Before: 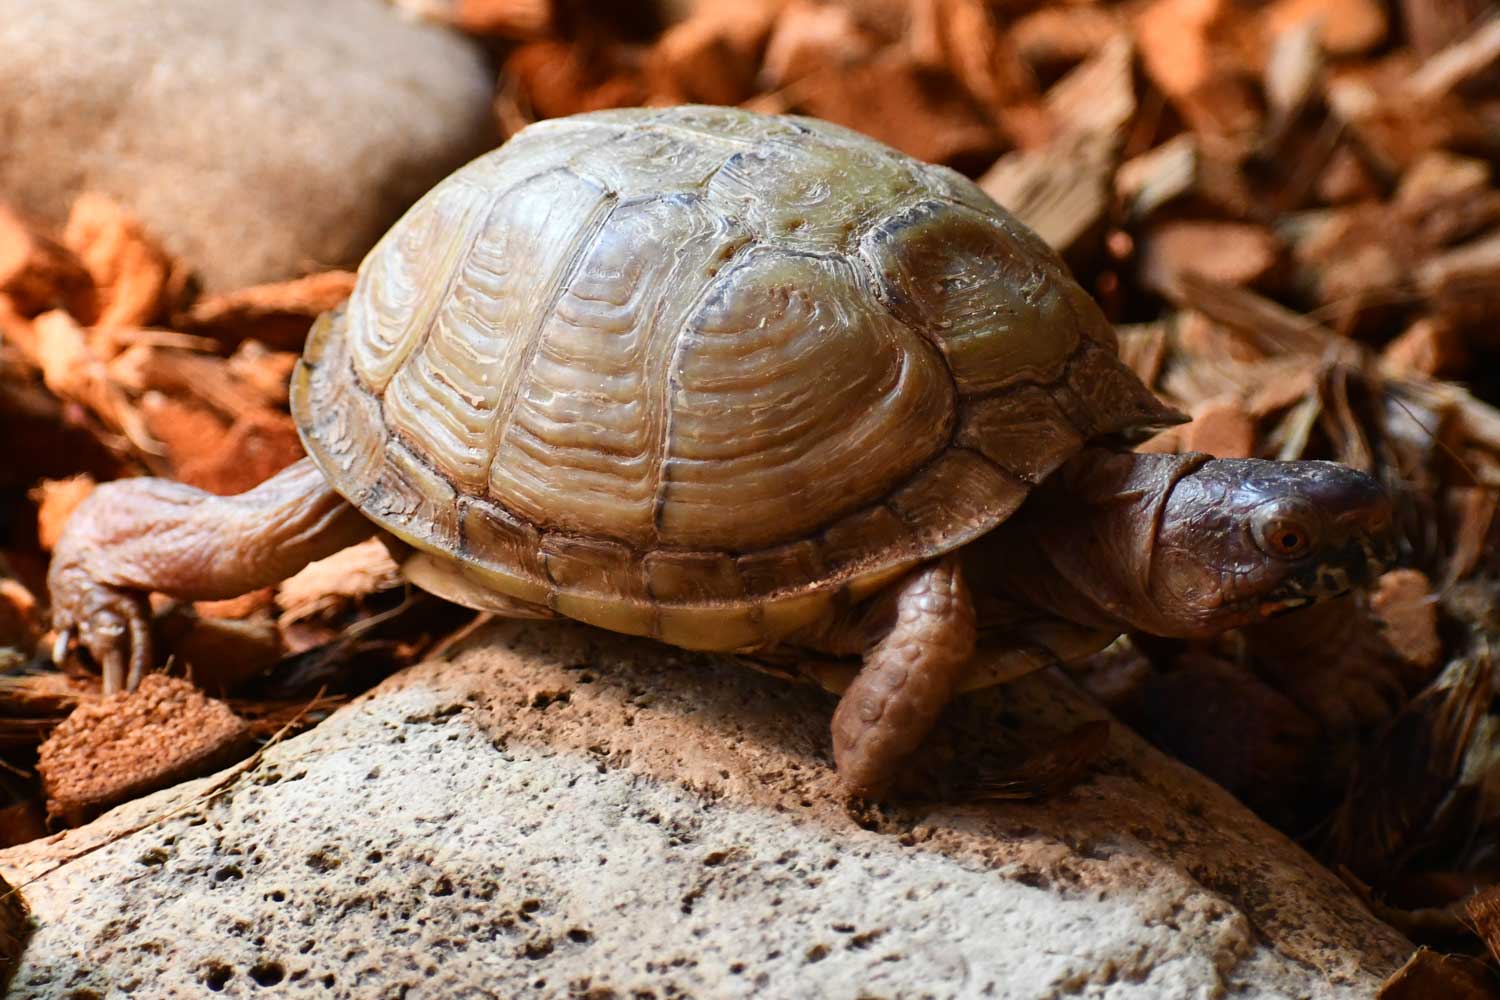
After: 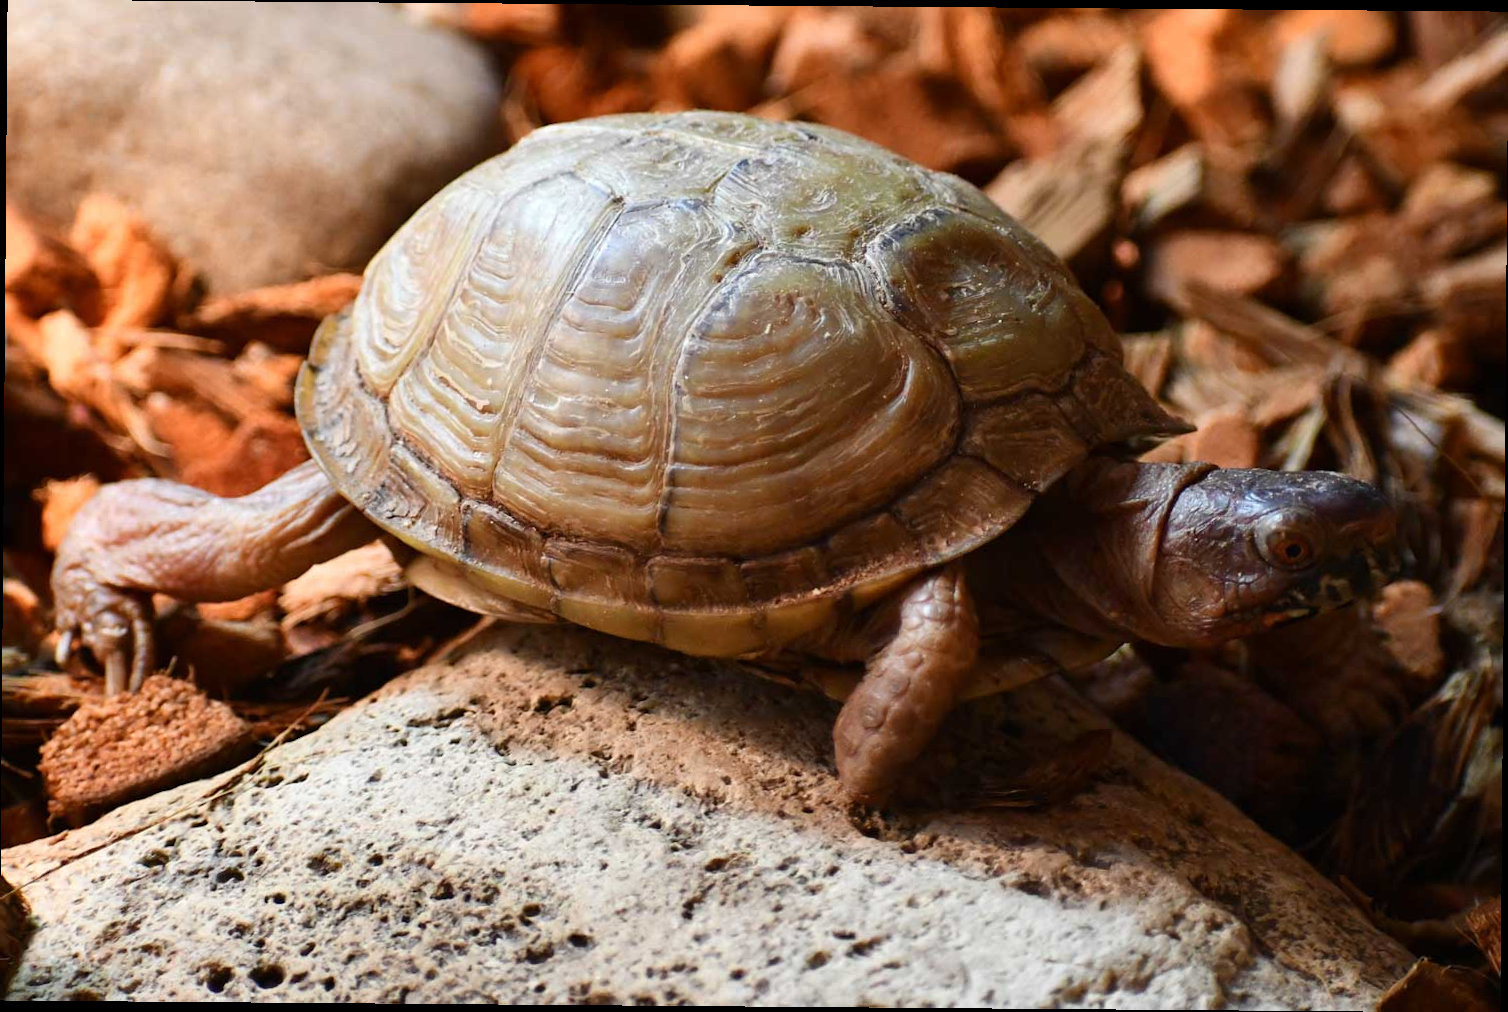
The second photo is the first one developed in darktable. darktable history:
crop and rotate: angle -0.464°
